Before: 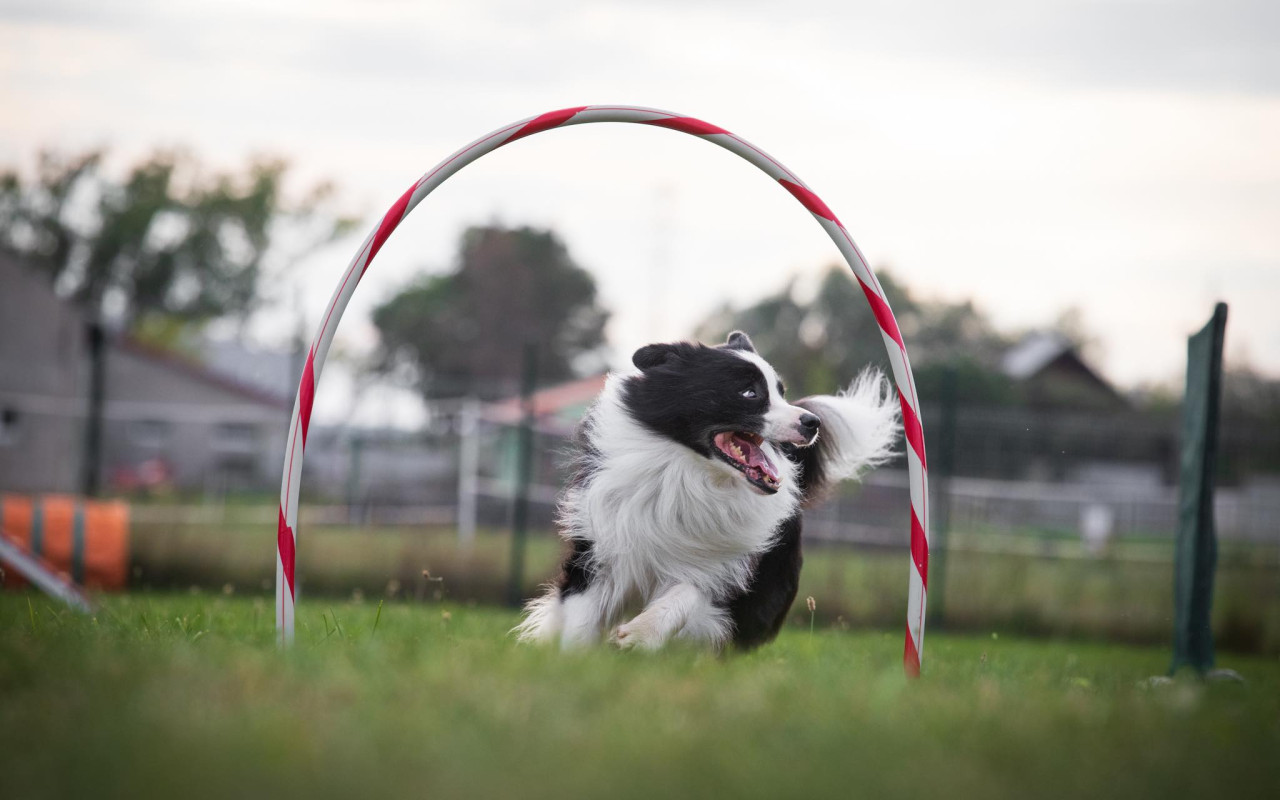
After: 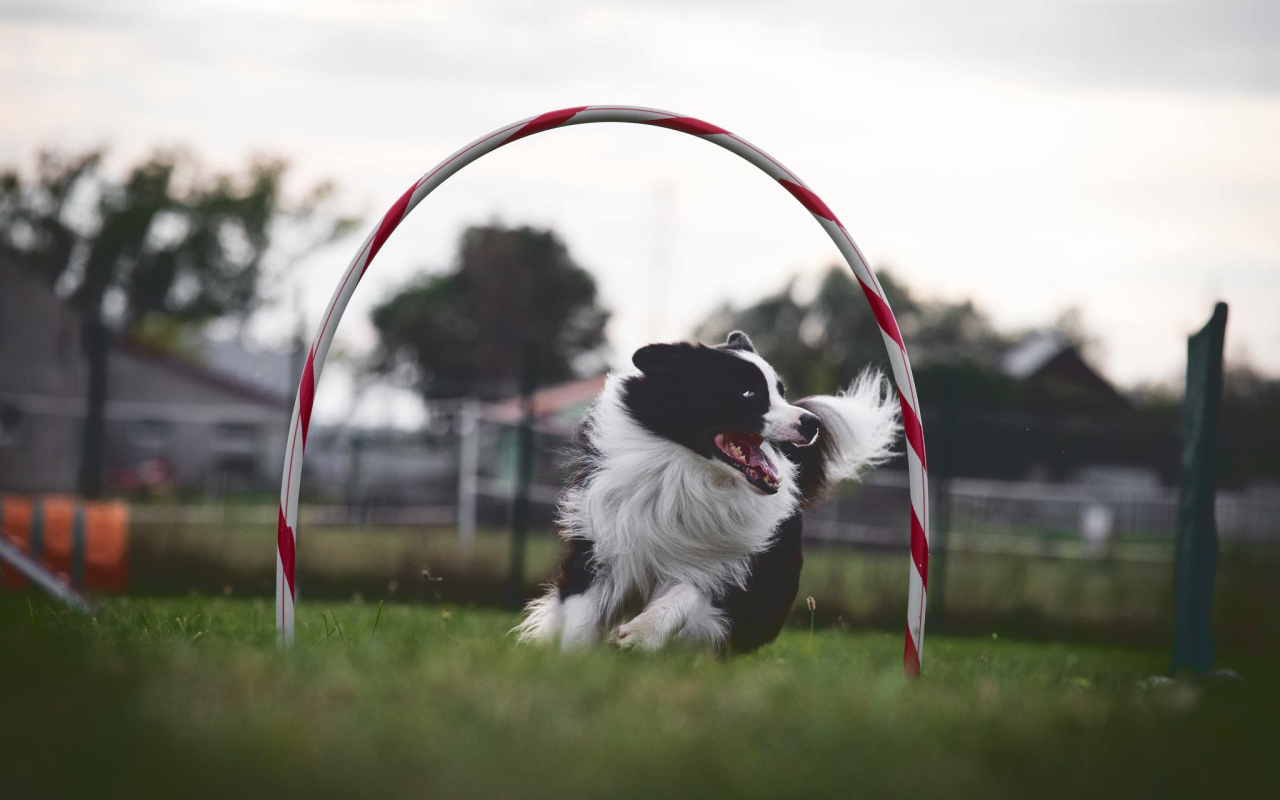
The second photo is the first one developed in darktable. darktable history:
base curve: curves: ch0 [(0, 0.02) (0.083, 0.036) (1, 1)]
